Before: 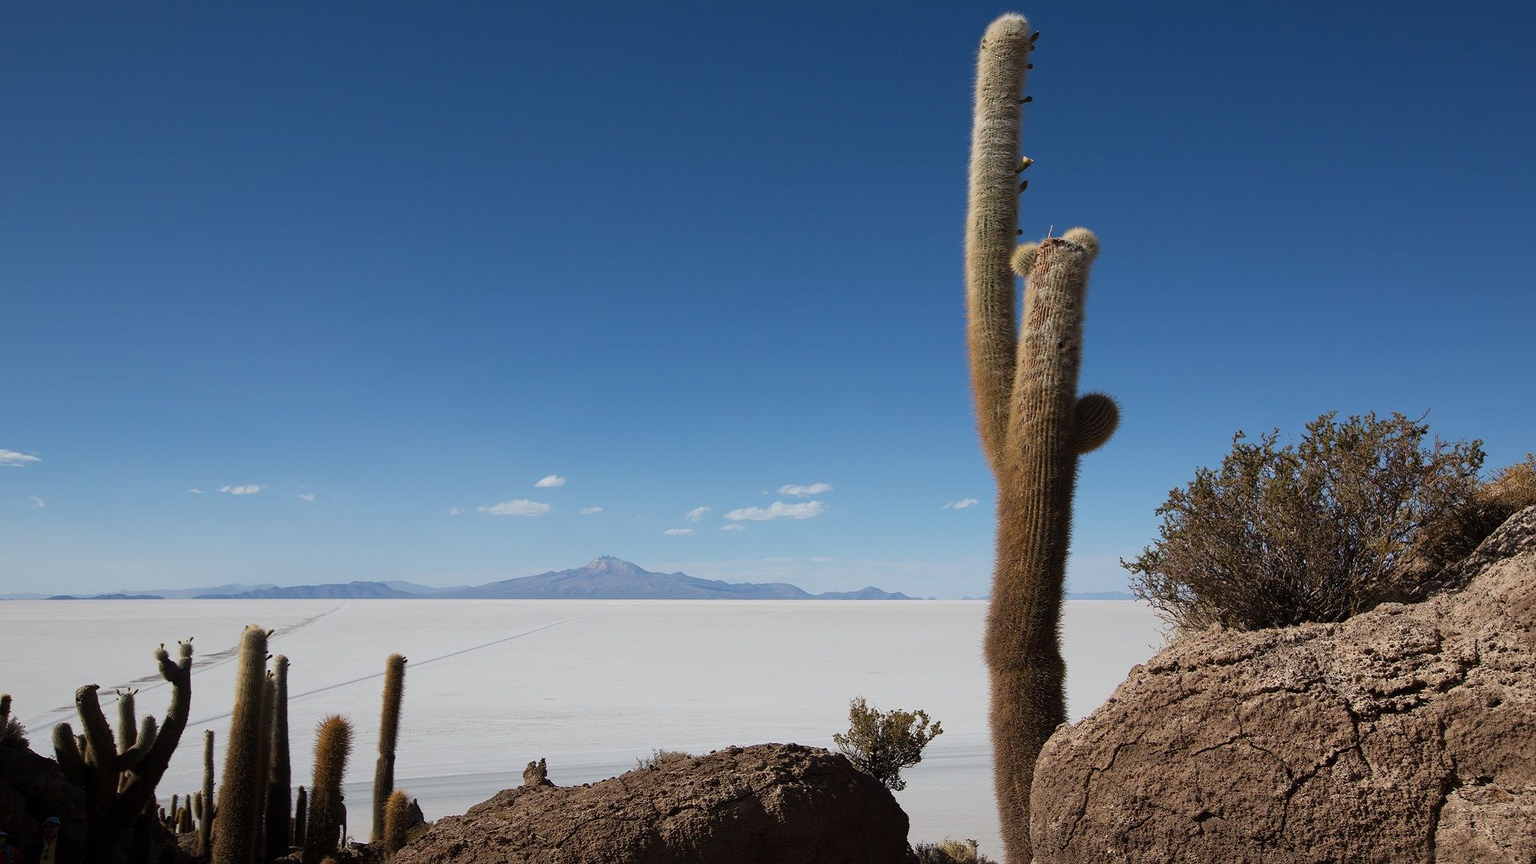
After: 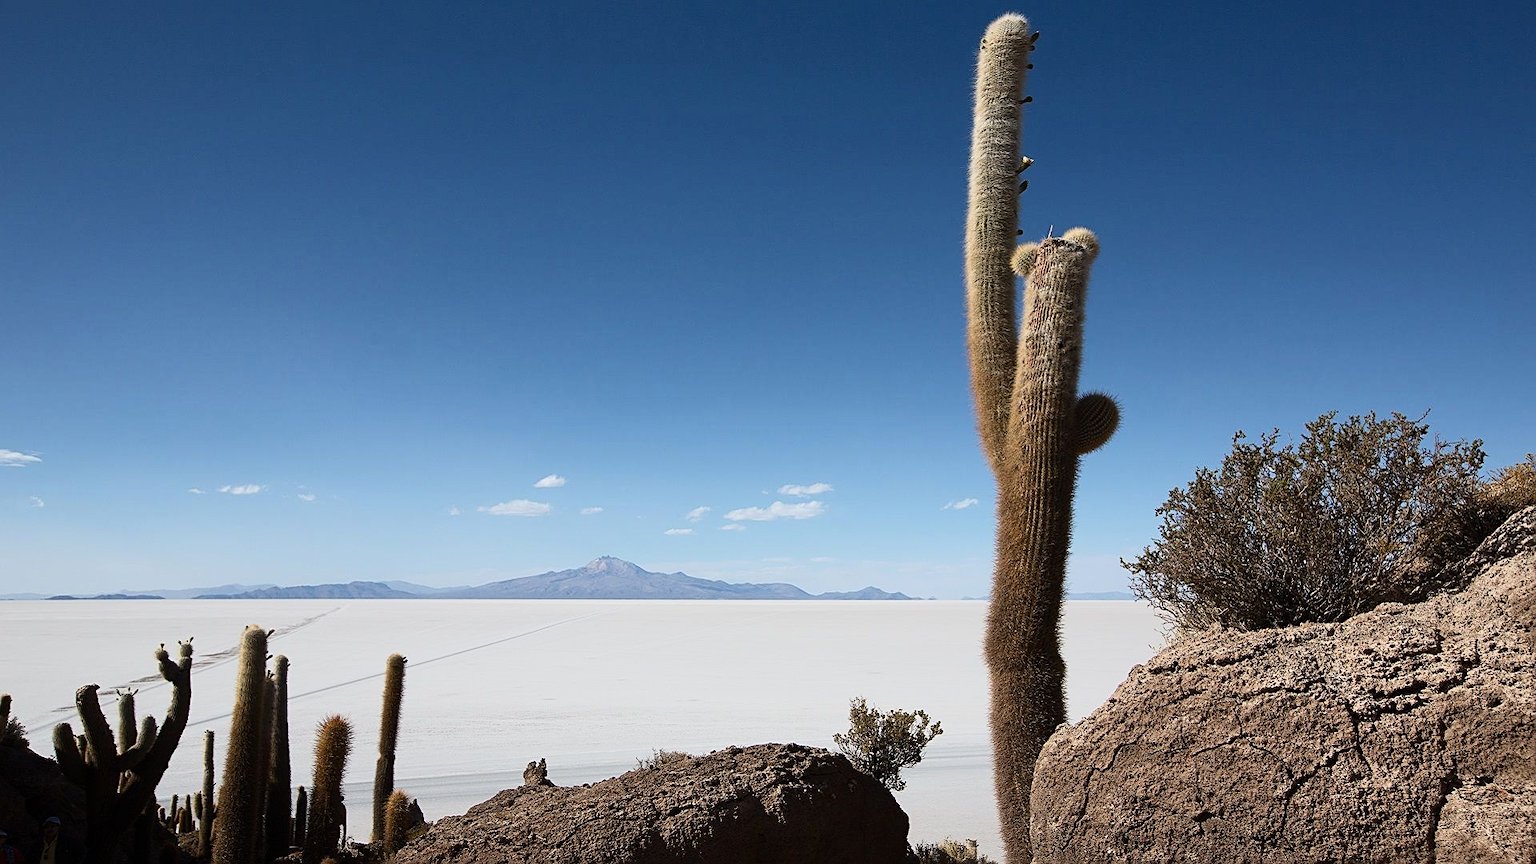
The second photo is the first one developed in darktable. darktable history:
sharpen: on, module defaults
contrast brightness saturation: contrast 0.241, brightness 0.085
